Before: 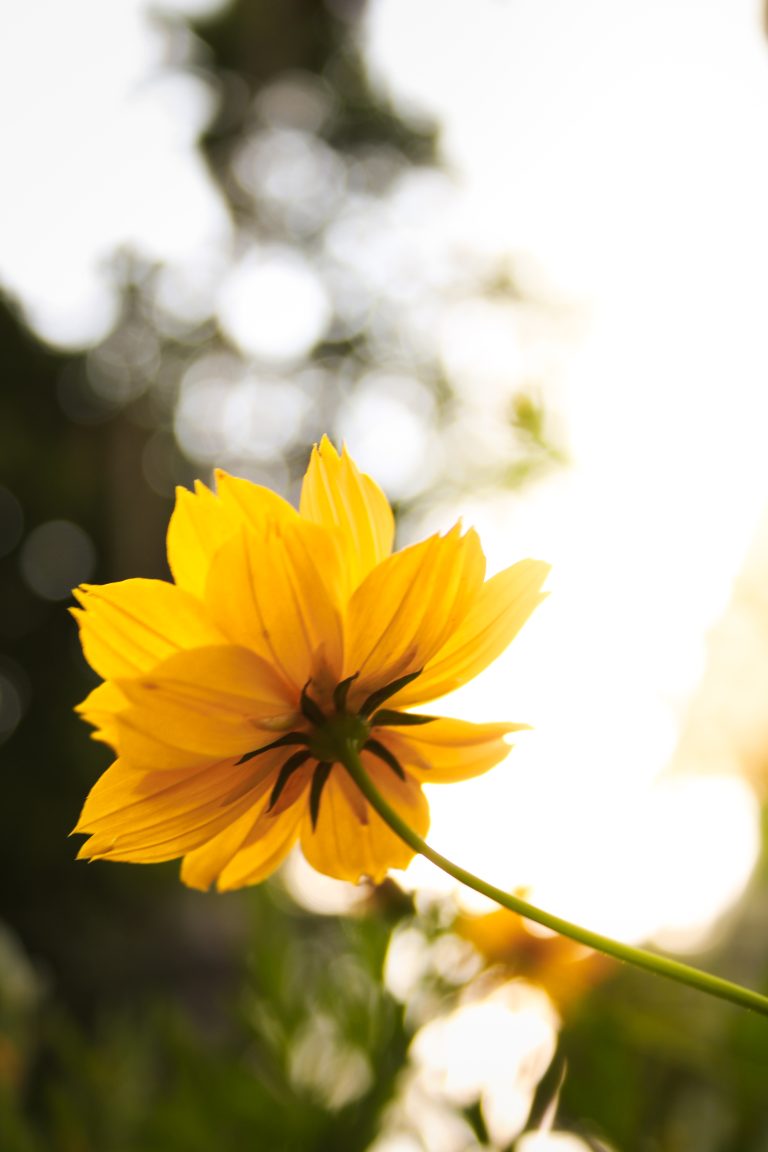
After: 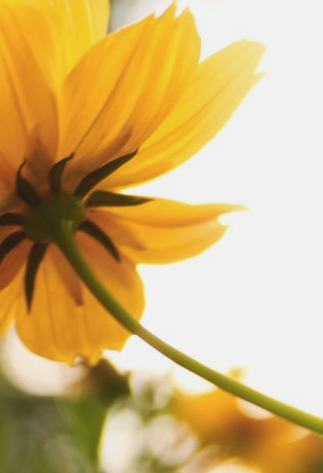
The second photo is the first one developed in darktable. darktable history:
crop: left 37.156%, top 45.133%, right 20.671%, bottom 13.739%
contrast brightness saturation: contrast -0.096, saturation -0.103
